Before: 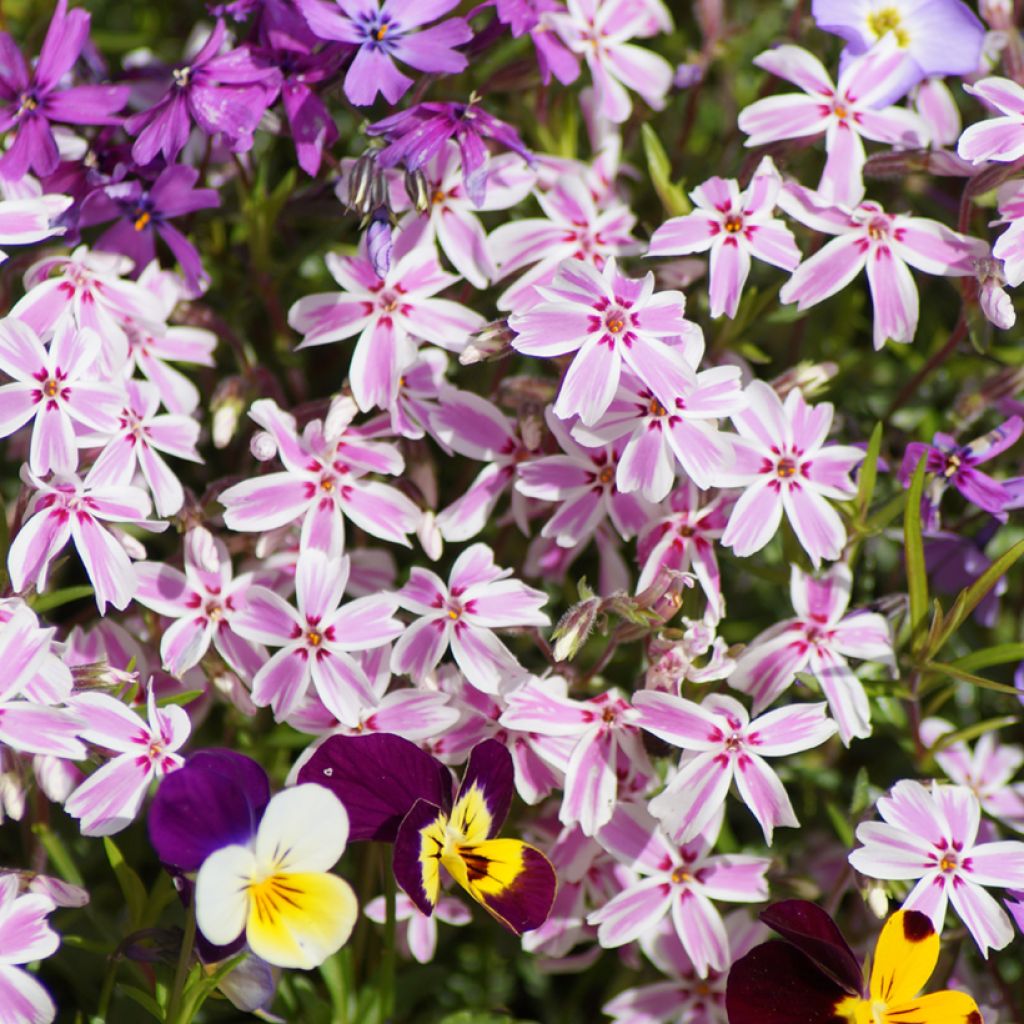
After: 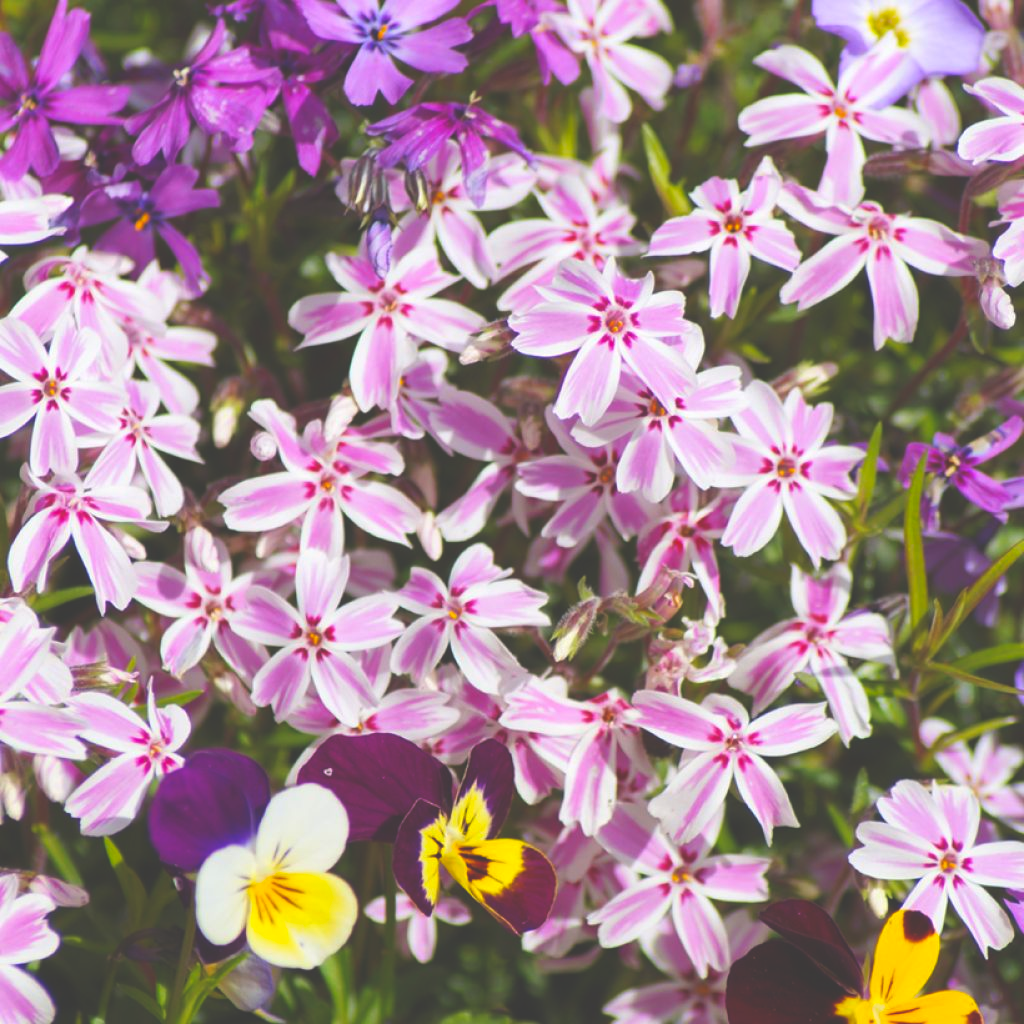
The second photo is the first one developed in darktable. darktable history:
color balance rgb: perceptual saturation grading › global saturation 20%, global vibrance 20%
exposure: black level correction -0.041, exposure 0.064 EV, compensate highlight preservation false
